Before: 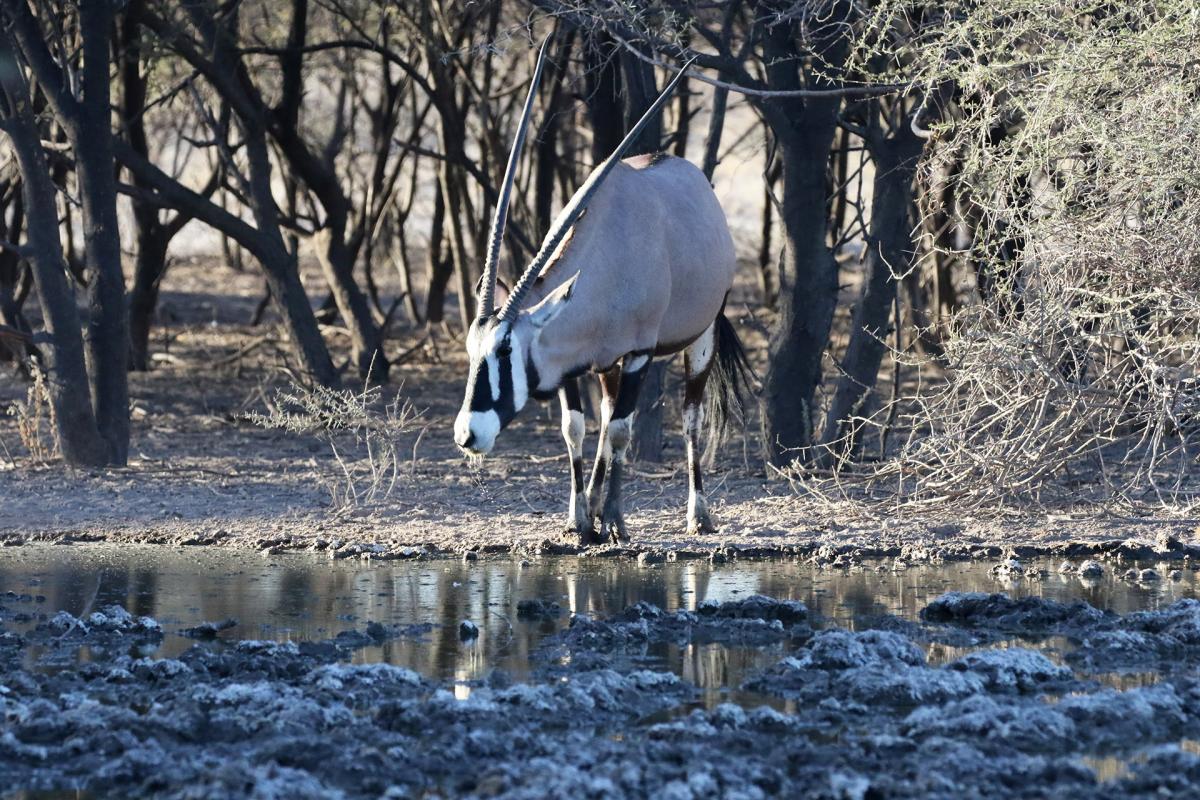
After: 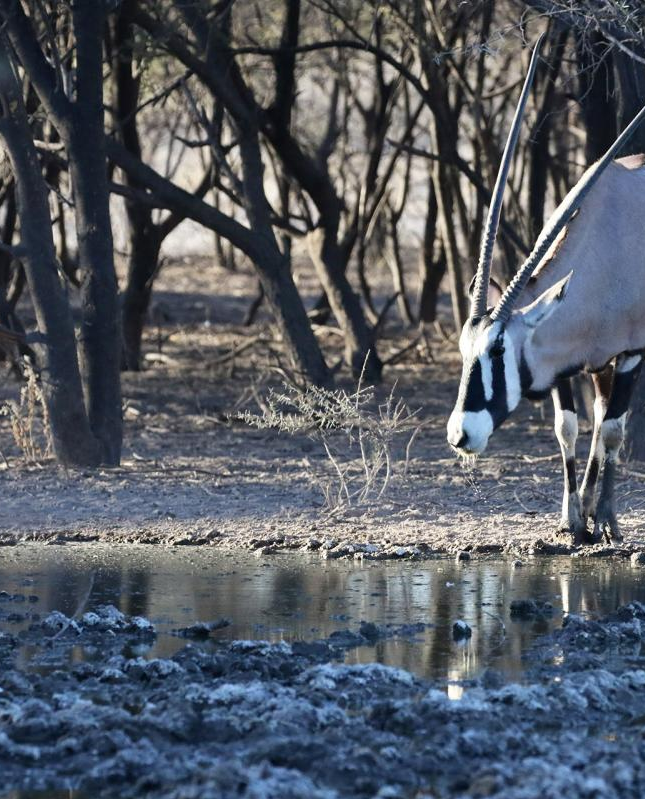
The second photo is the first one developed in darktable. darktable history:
color zones: curves: ch1 [(0, 0.469) (0.001, 0.469) (0.12, 0.446) (0.248, 0.469) (0.5, 0.5) (0.748, 0.5) (0.999, 0.469) (1, 0.469)]
crop: left 0.587%, right 45.588%, bottom 0.086%
